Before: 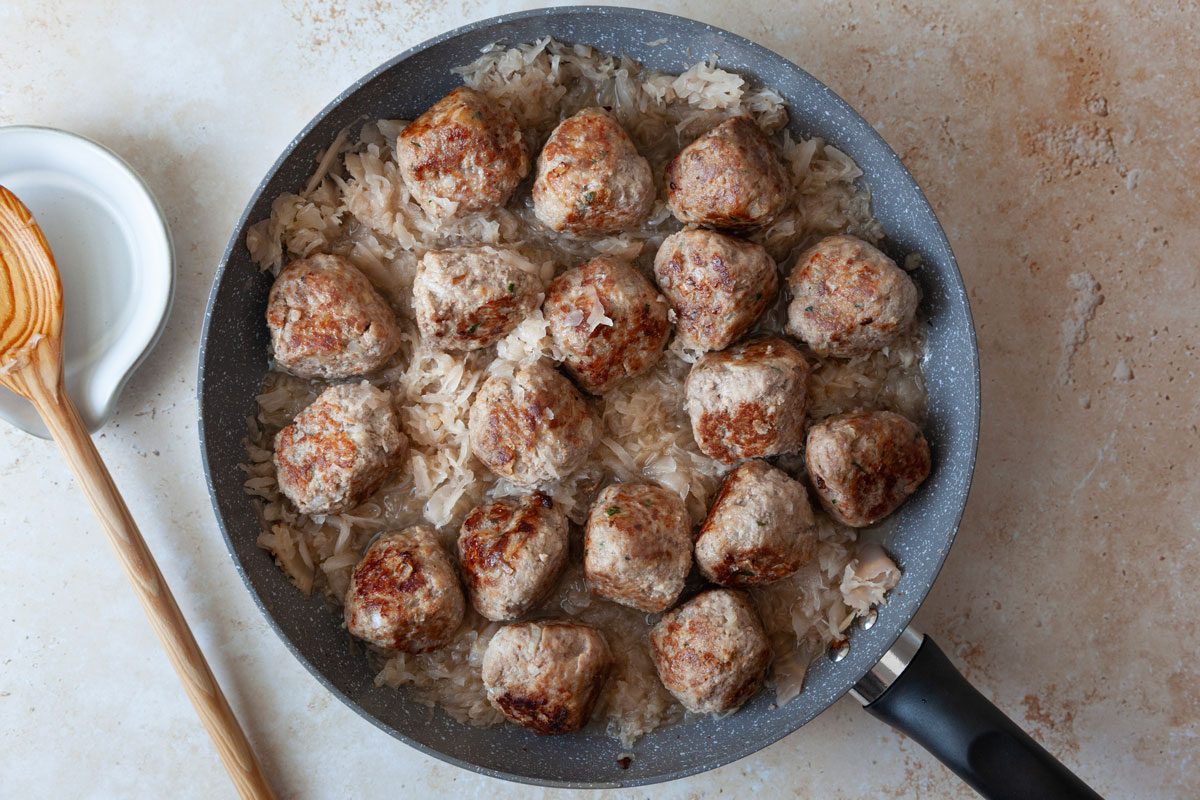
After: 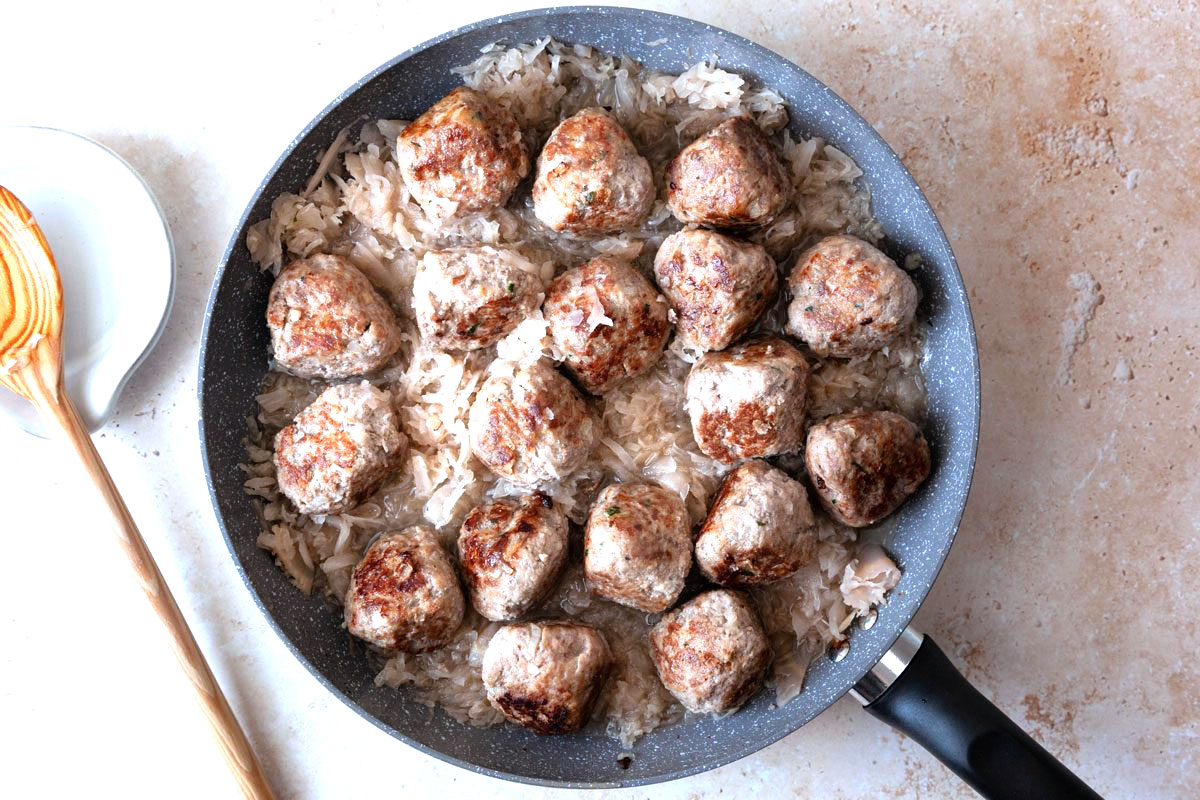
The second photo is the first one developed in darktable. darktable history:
tone equalizer: -8 EV -1.07 EV, -7 EV -1.03 EV, -6 EV -0.848 EV, -5 EV -0.551 EV, -3 EV 0.594 EV, -2 EV 0.882 EV, -1 EV 1 EV, +0 EV 1.07 EV
color calibration: illuminant as shot in camera, x 0.358, y 0.373, temperature 4628.91 K
